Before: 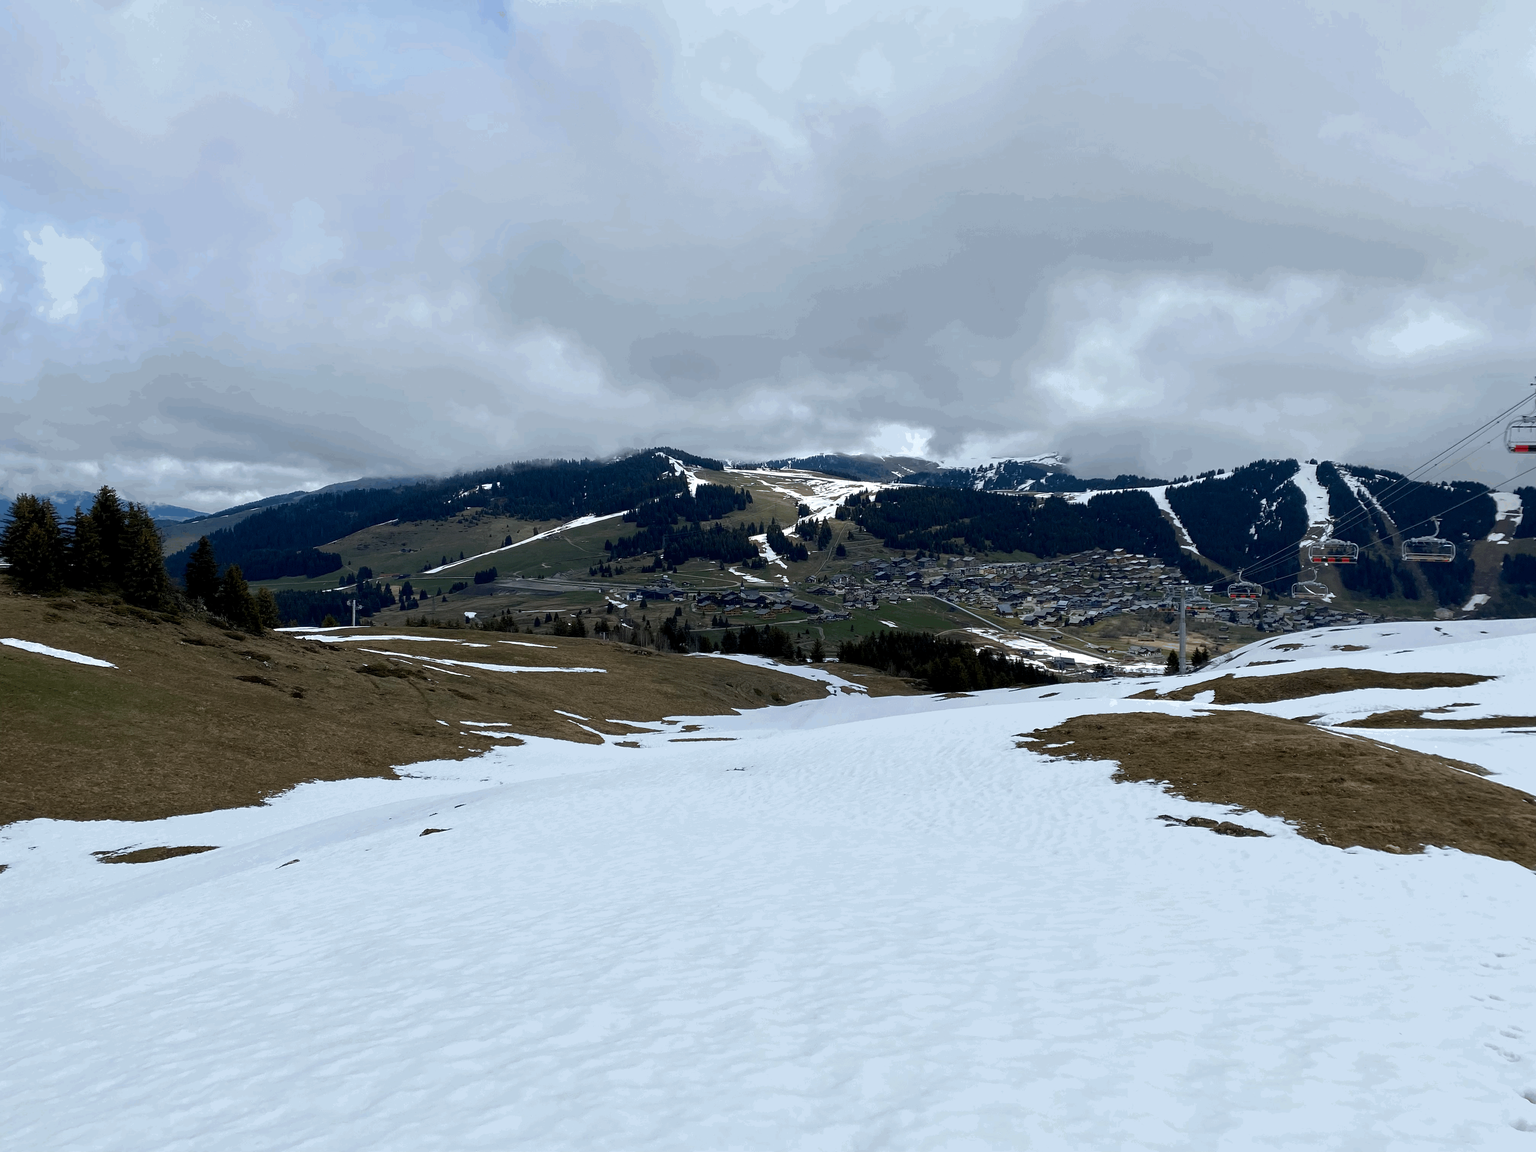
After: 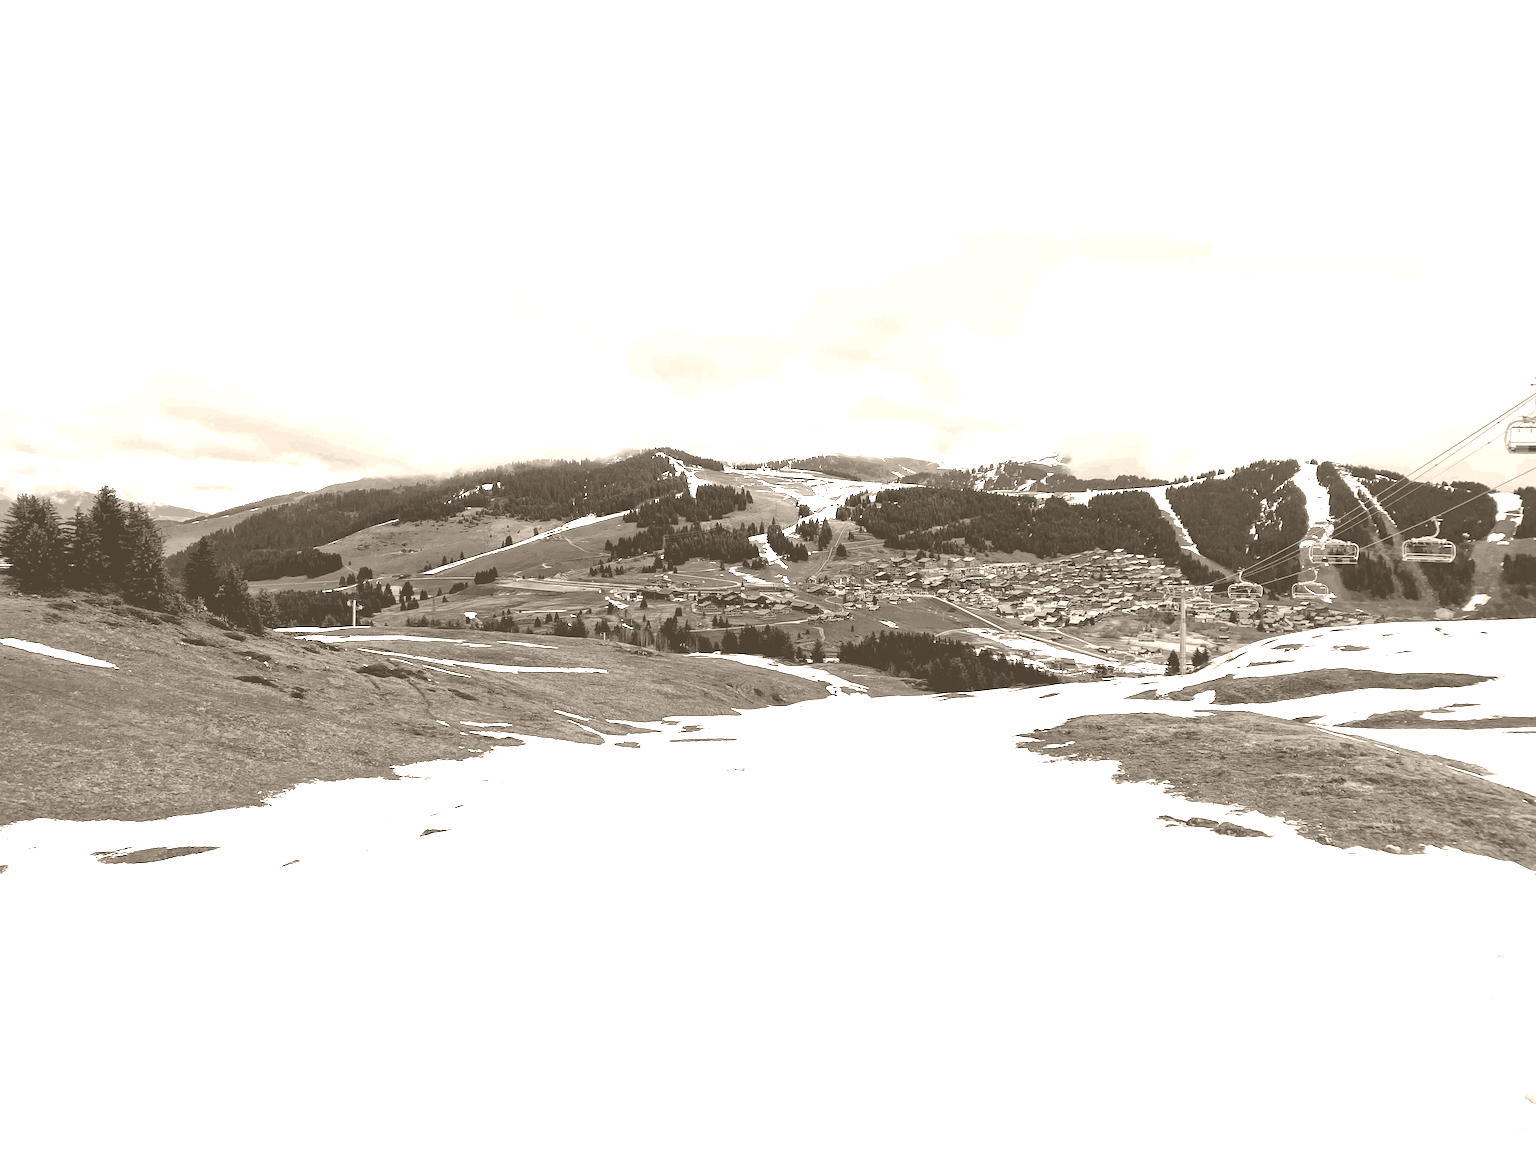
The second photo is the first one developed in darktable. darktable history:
base curve: curves: ch0 [(0, 0) (0.303, 0.277) (1, 1)]
exposure: exposure 0.515 EV, compensate highlight preservation false
local contrast: mode bilateral grid, contrast 20, coarseness 50, detail 171%, midtone range 0.2
colorize: hue 34.49°, saturation 35.33%, source mix 100%, version 1
